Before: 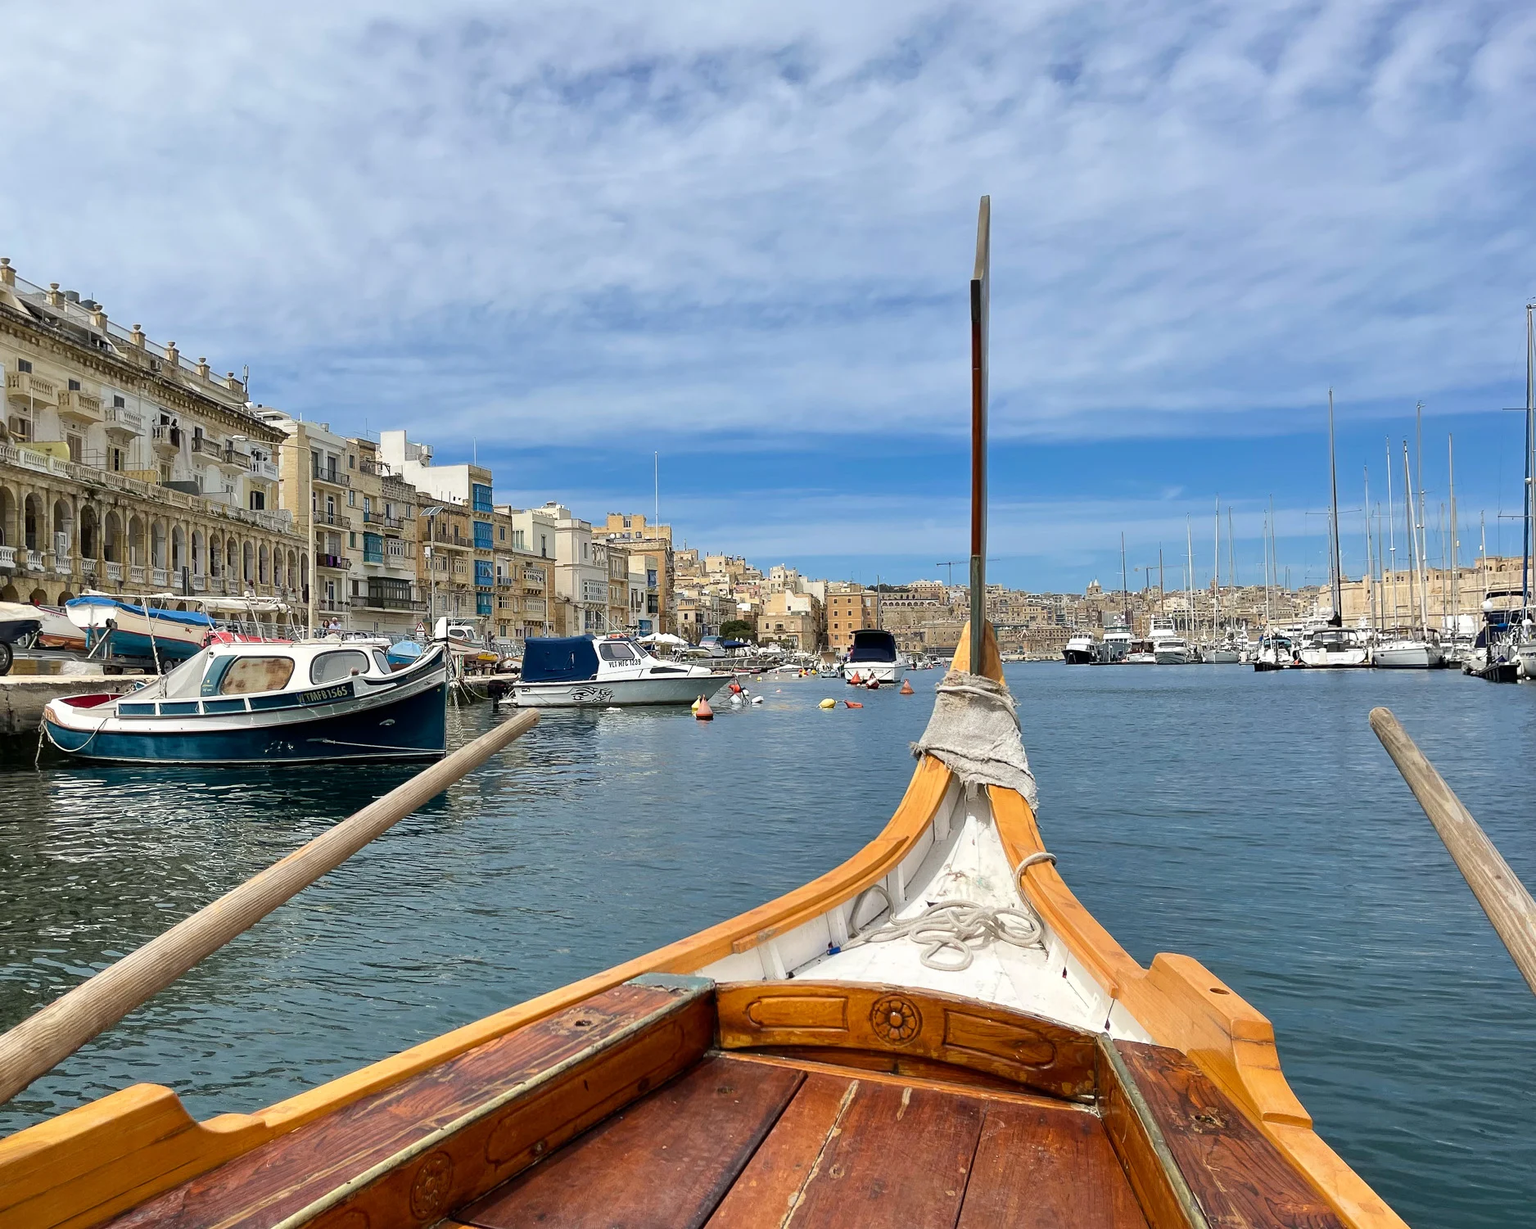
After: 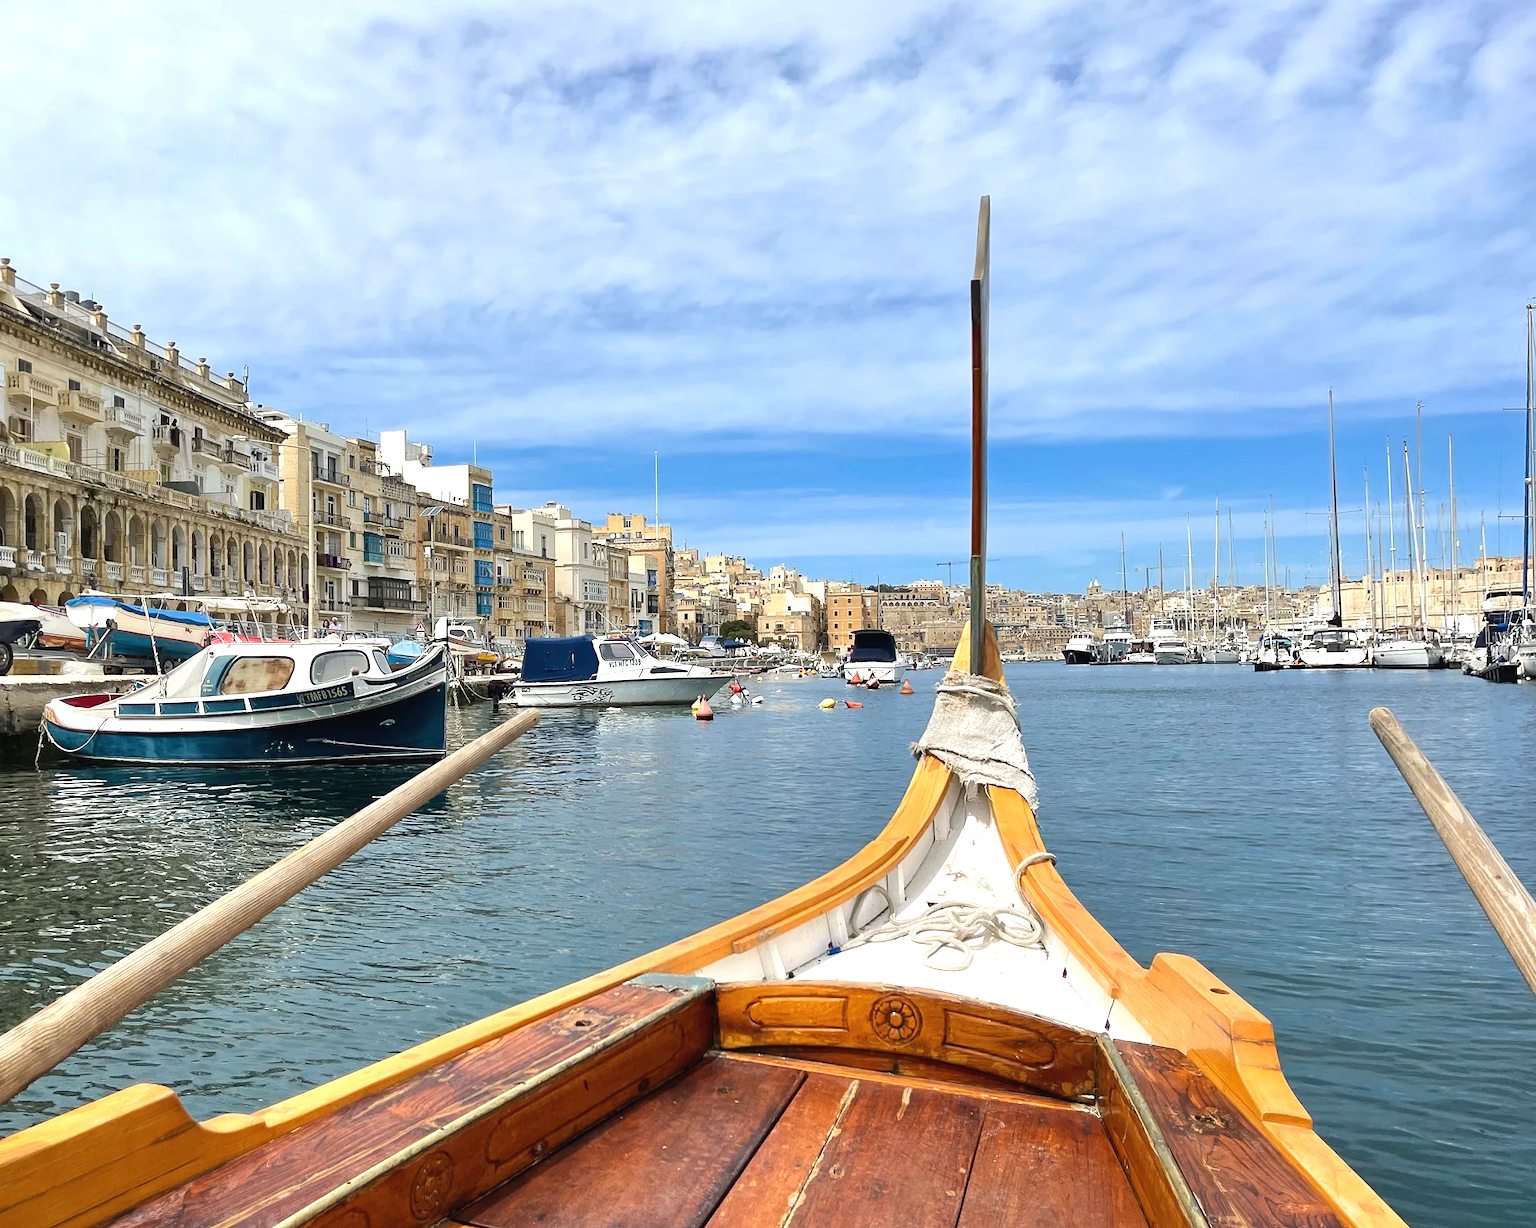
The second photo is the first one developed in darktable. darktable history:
exposure: black level correction -0.002, exposure 0.536 EV, compensate highlight preservation false
